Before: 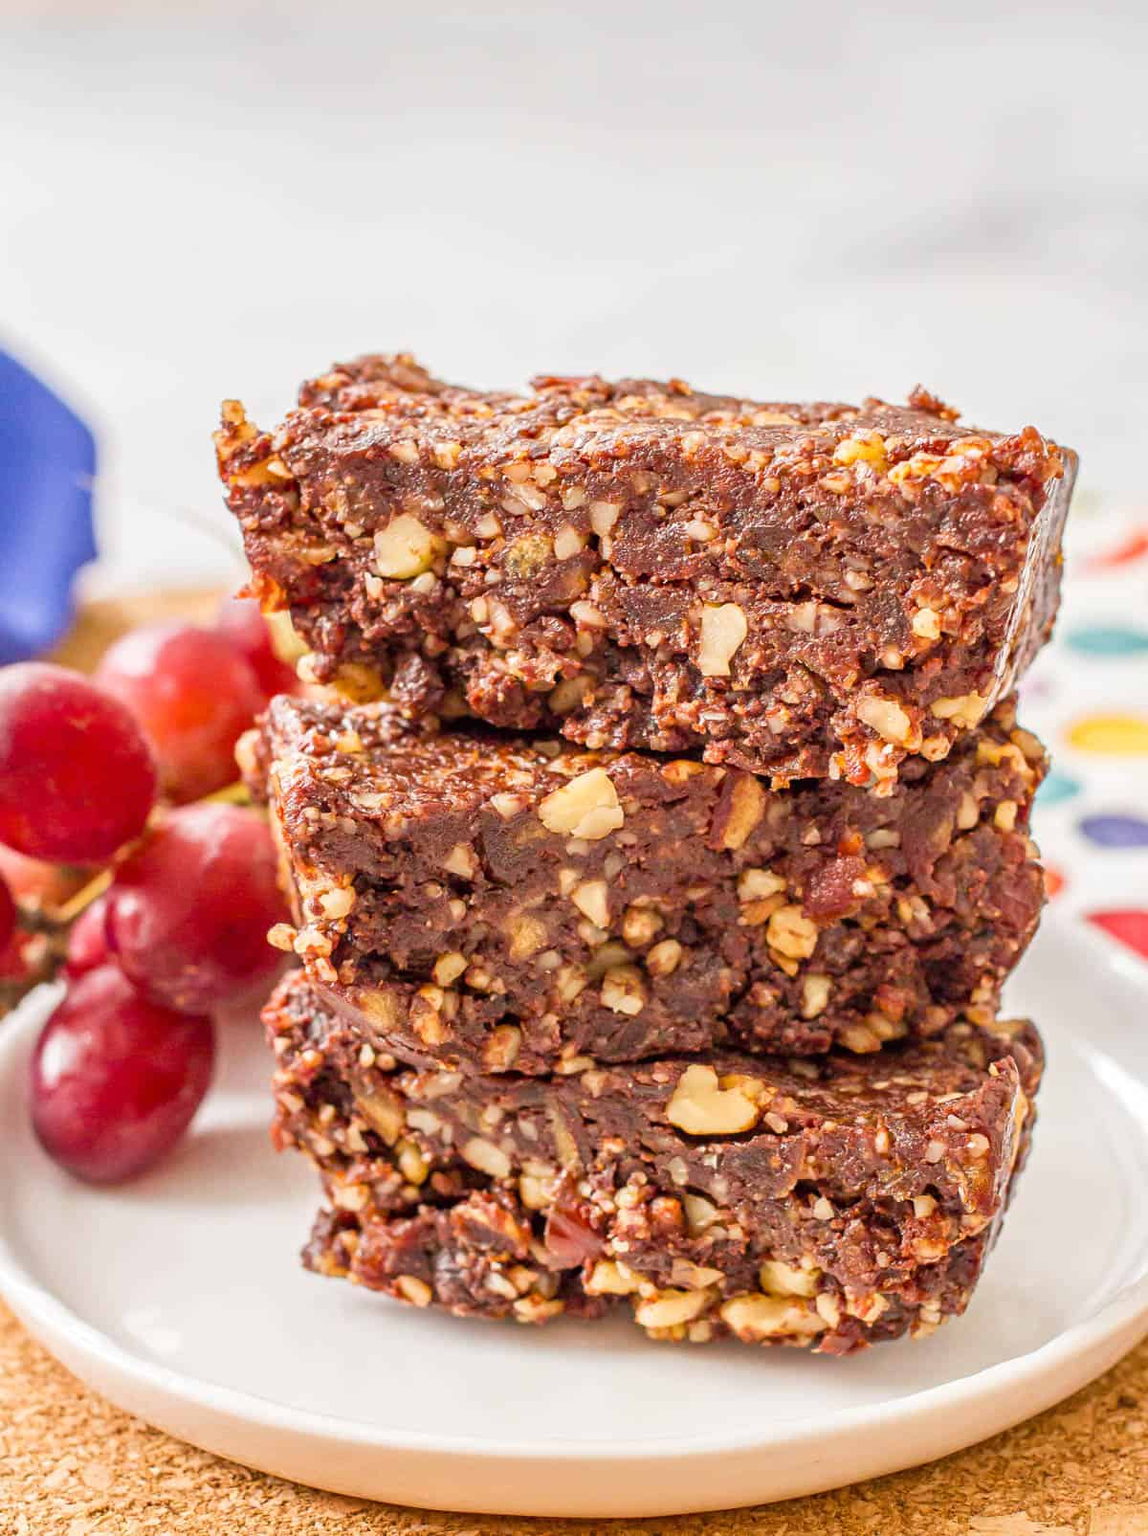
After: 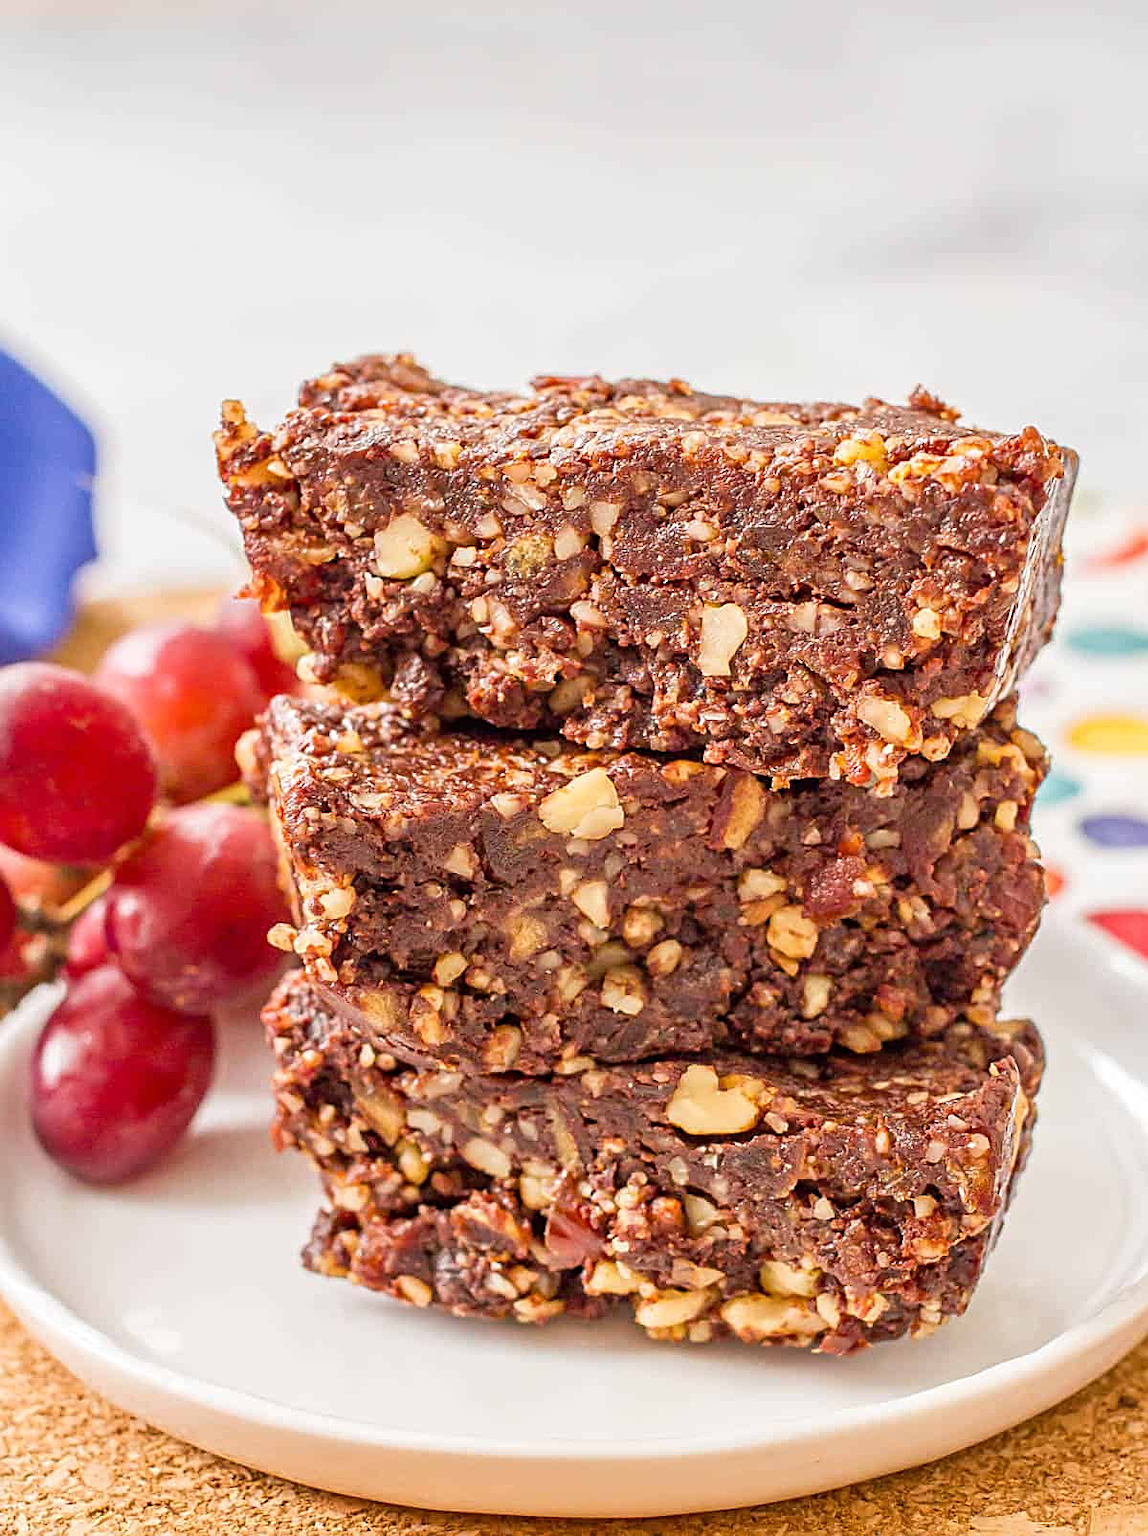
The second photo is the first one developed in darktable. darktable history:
sharpen: amount 0.596
